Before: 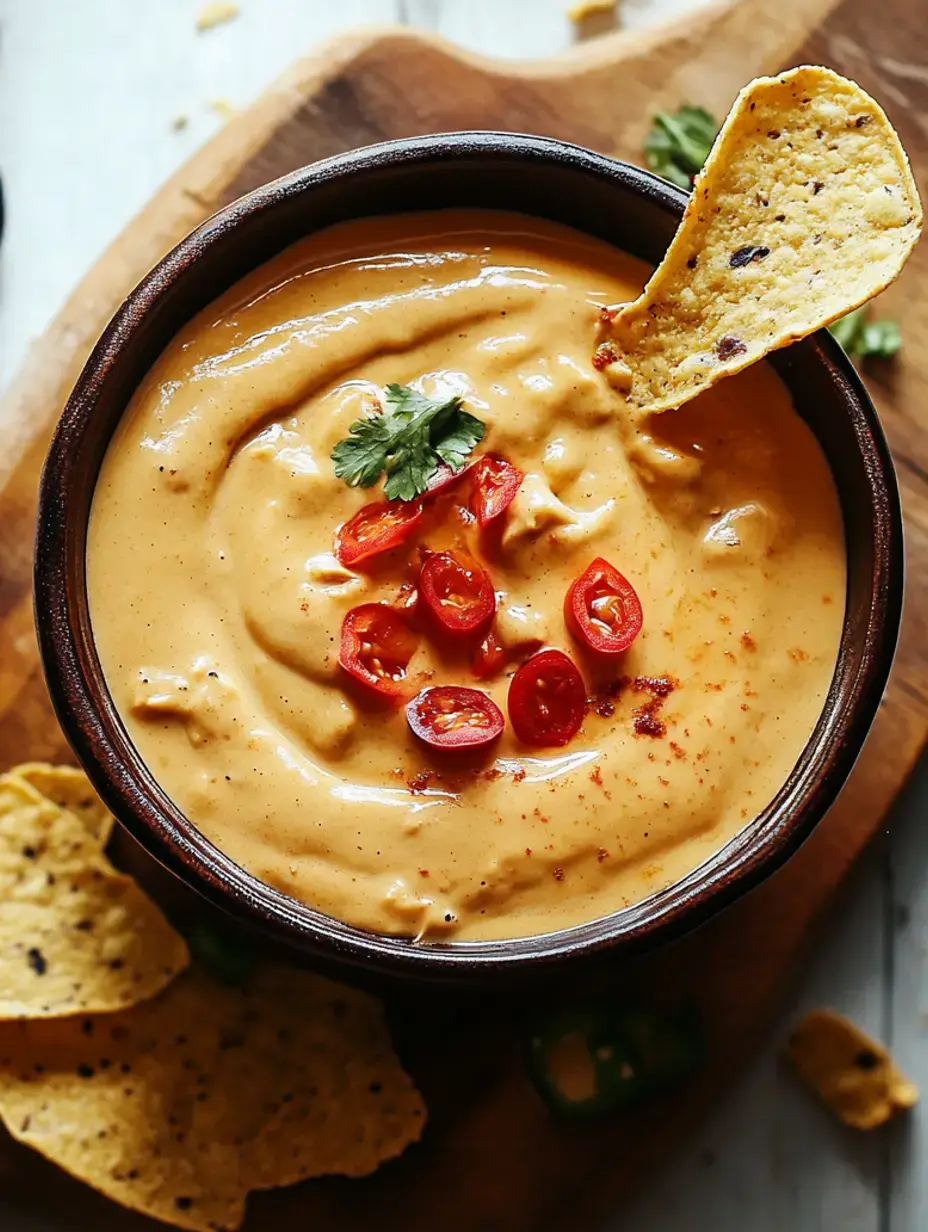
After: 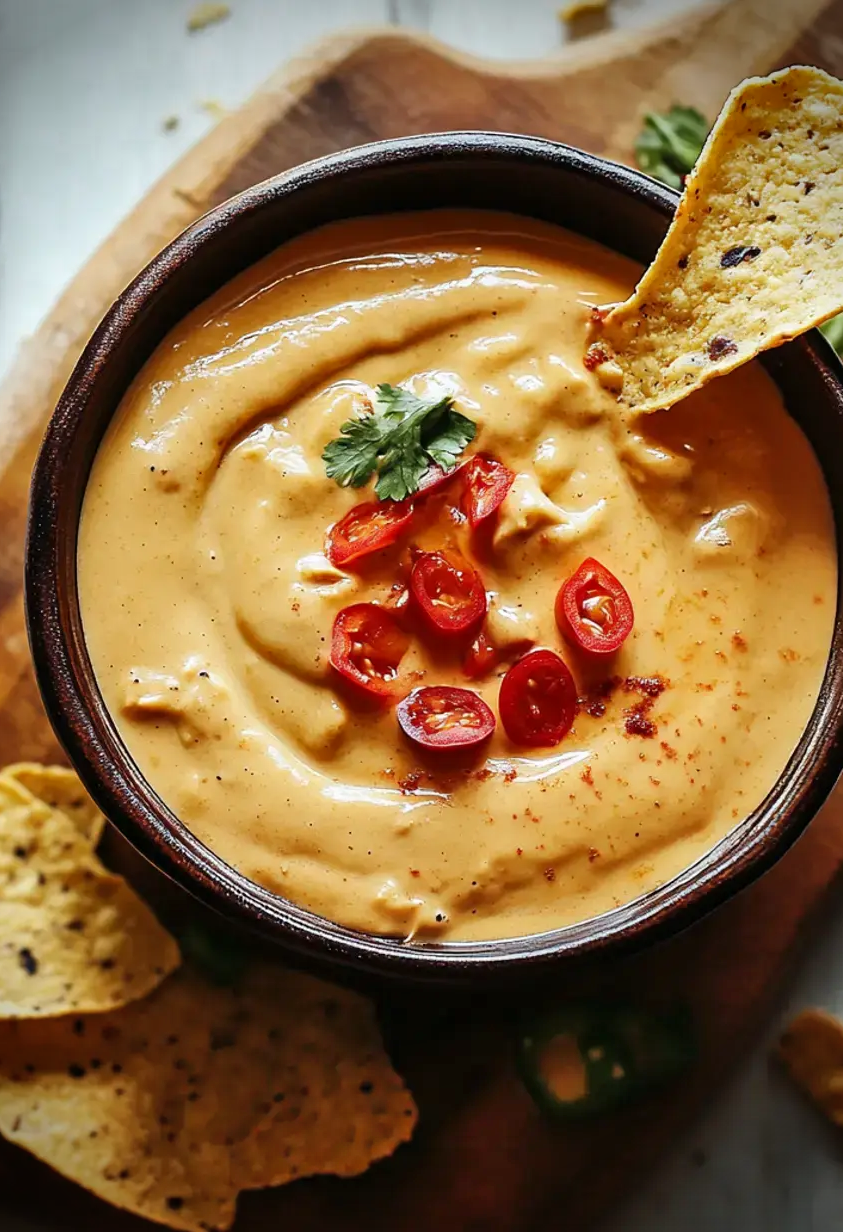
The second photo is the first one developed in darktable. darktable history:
shadows and highlights: shadows 52.39, soften with gaussian
vignetting: fall-off radius 31.64%, brightness -0.644, saturation -0.013
crop and rotate: left 1.032%, right 8.107%
